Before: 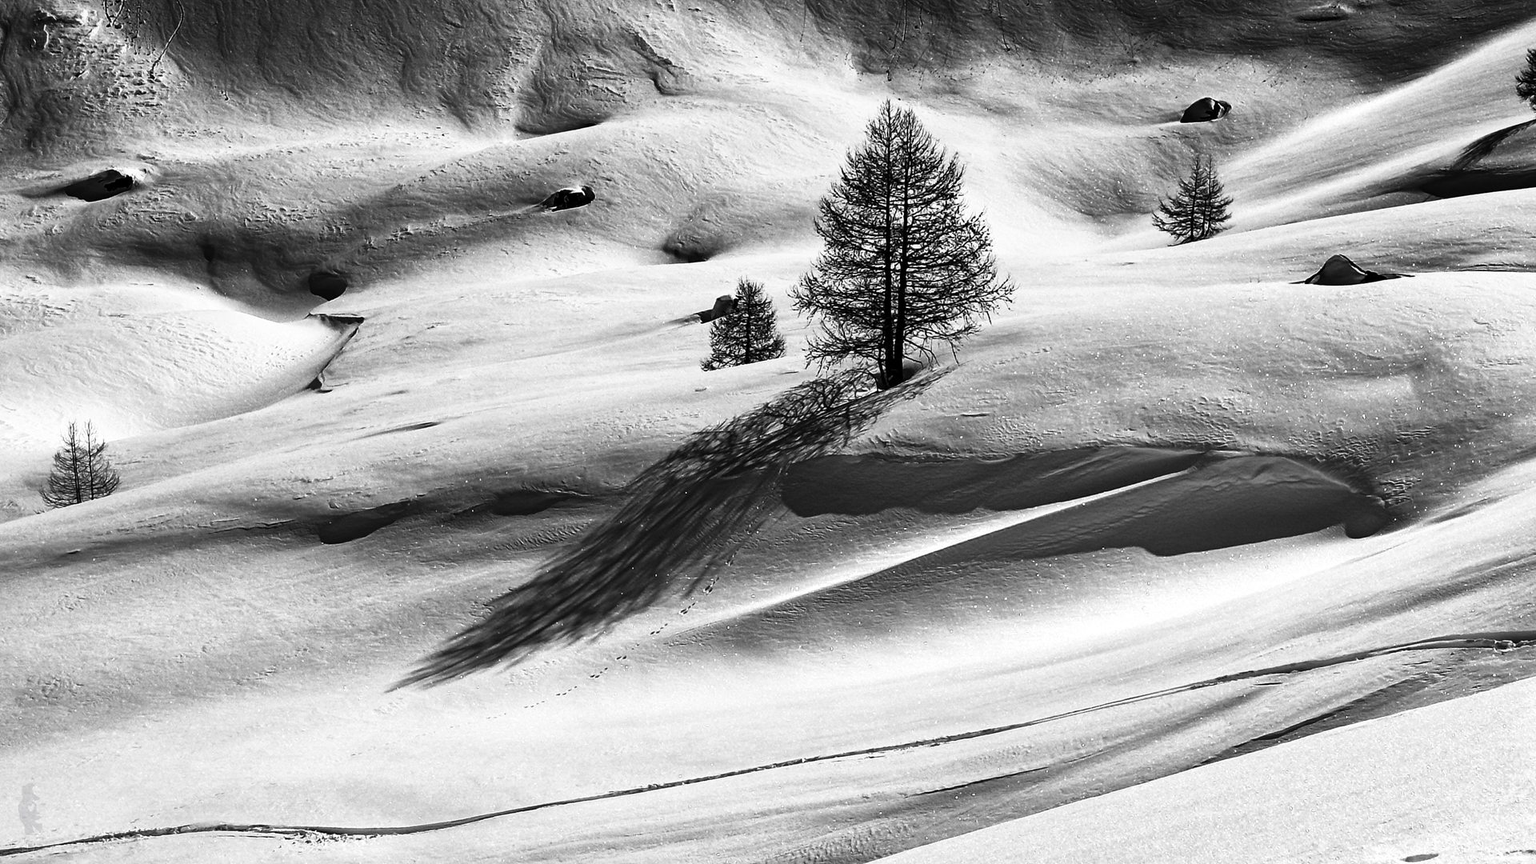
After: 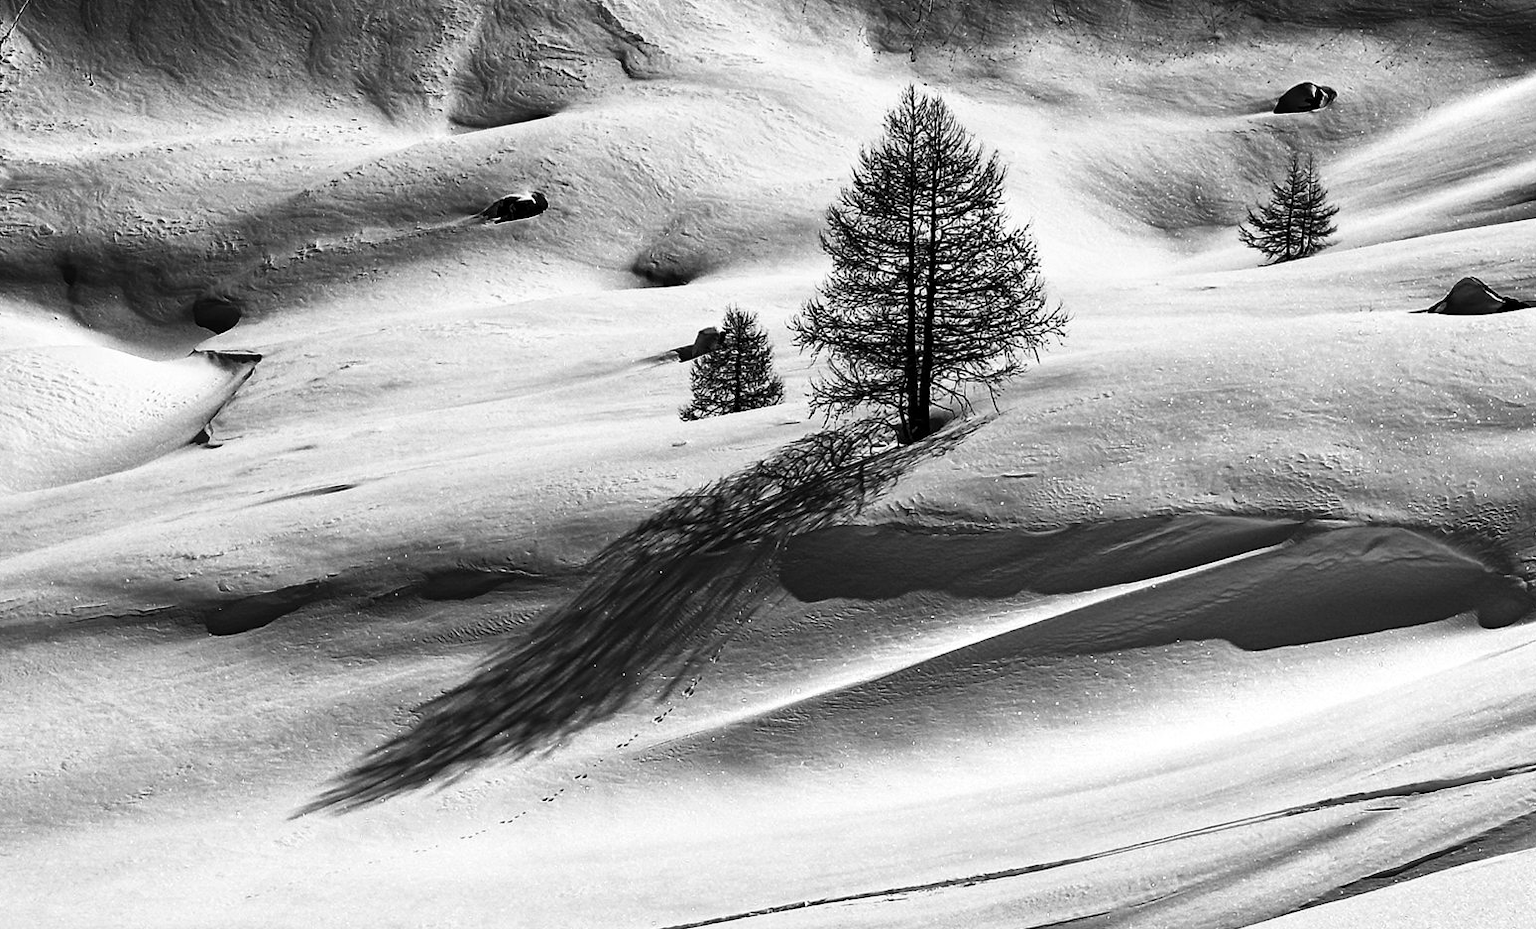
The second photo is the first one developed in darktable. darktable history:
crop: left 9.995%, top 3.651%, right 9.288%, bottom 9.517%
